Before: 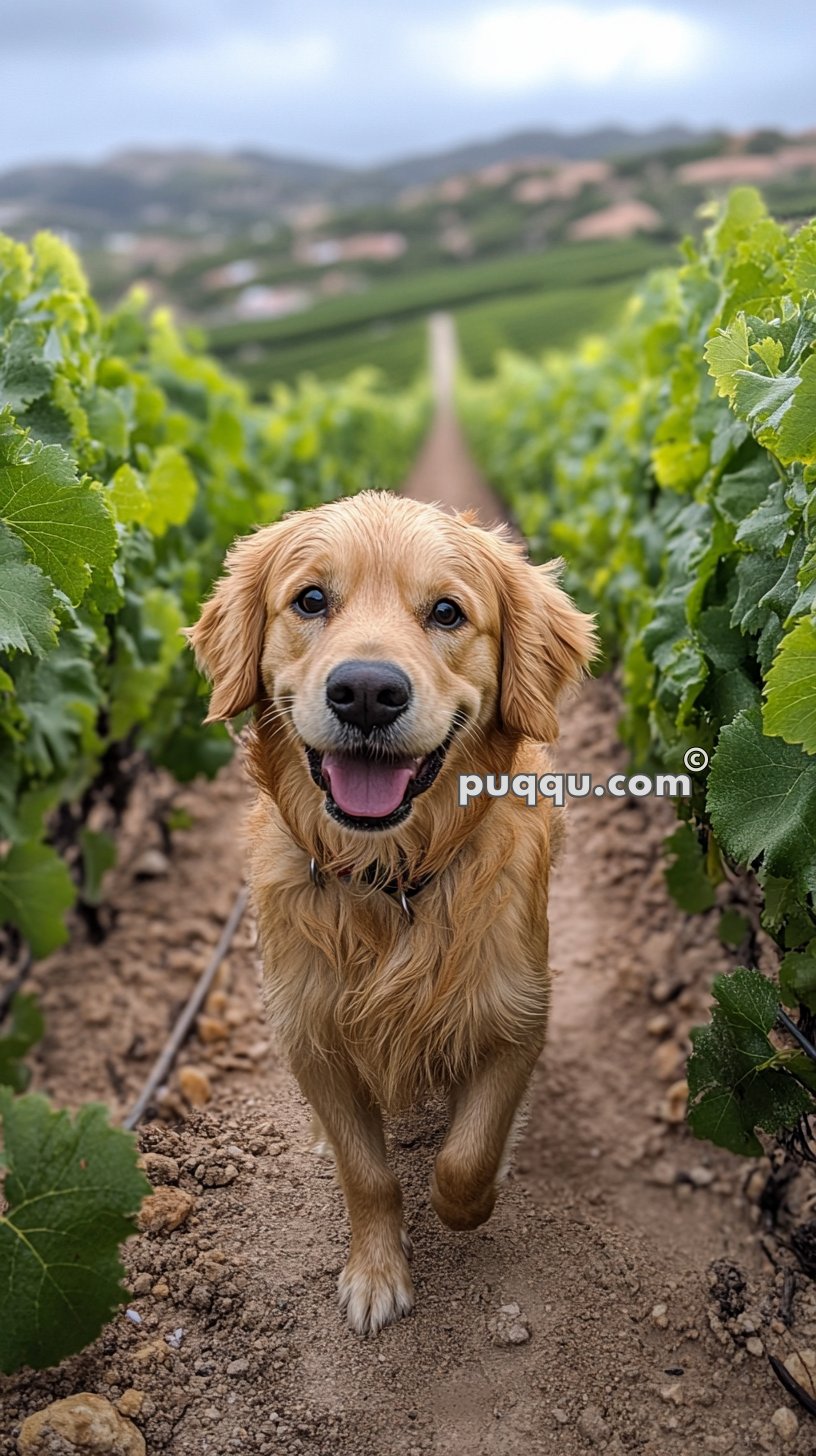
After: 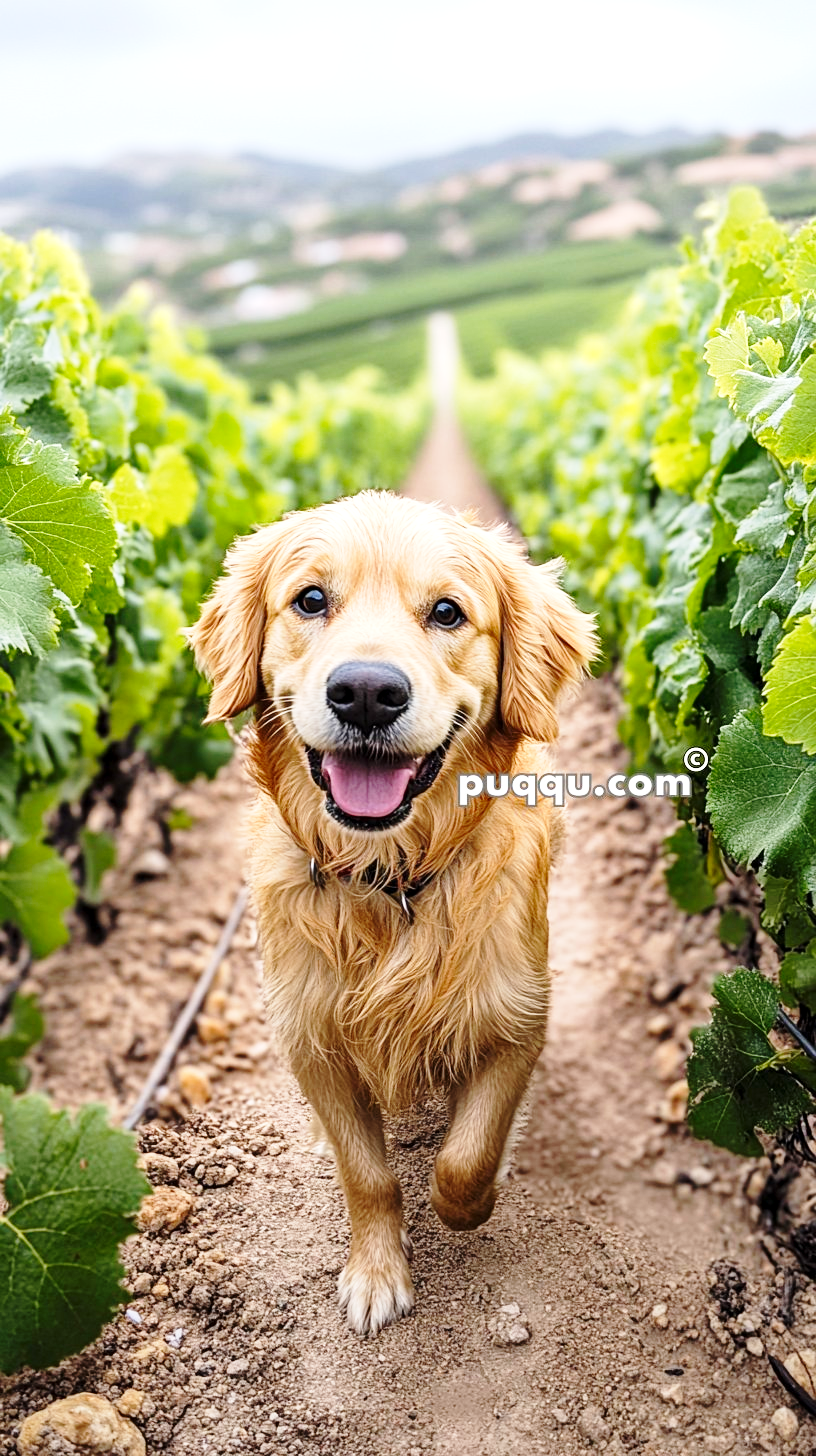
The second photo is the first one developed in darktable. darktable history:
base curve: curves: ch0 [(0, 0) (0.028, 0.03) (0.121, 0.232) (0.46, 0.748) (0.859, 0.968) (1, 1)], preserve colors none
exposure: black level correction 0.001, exposure 0.5 EV, compensate highlight preservation false
